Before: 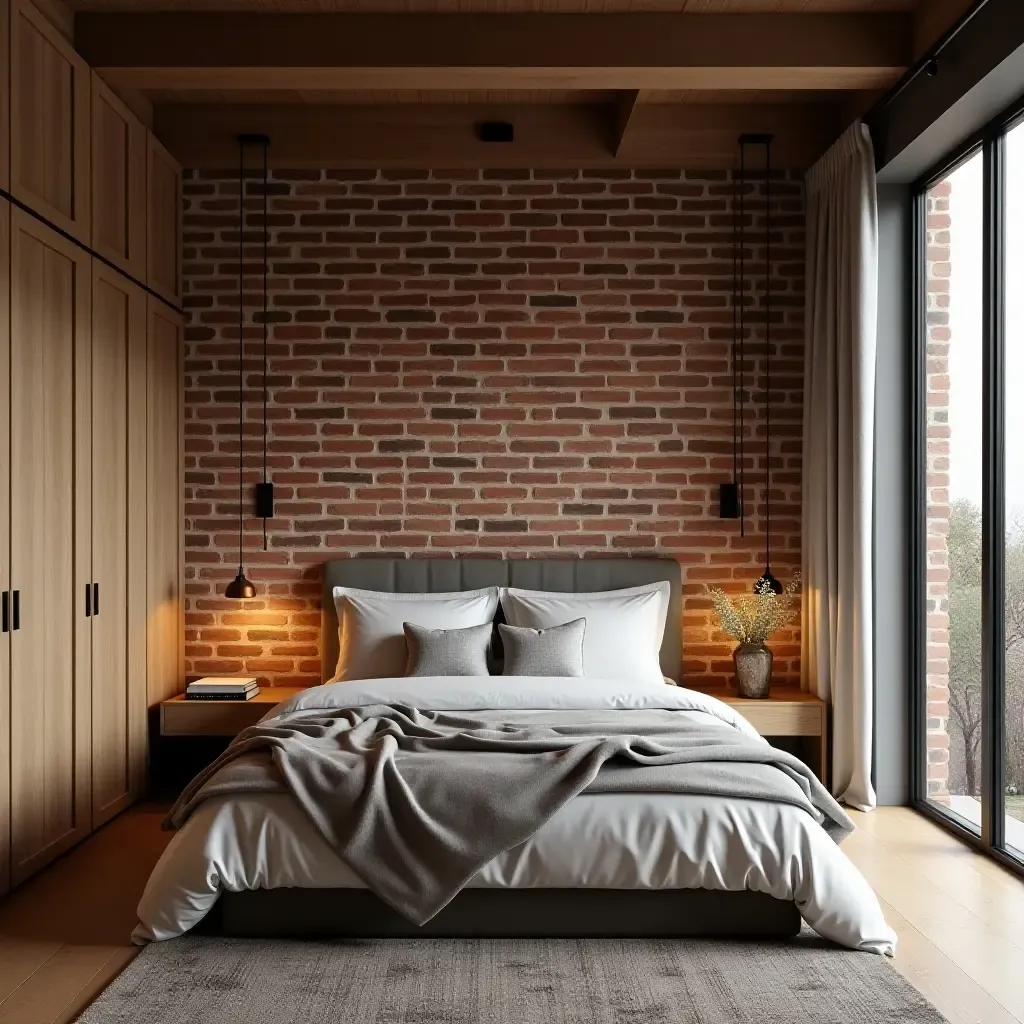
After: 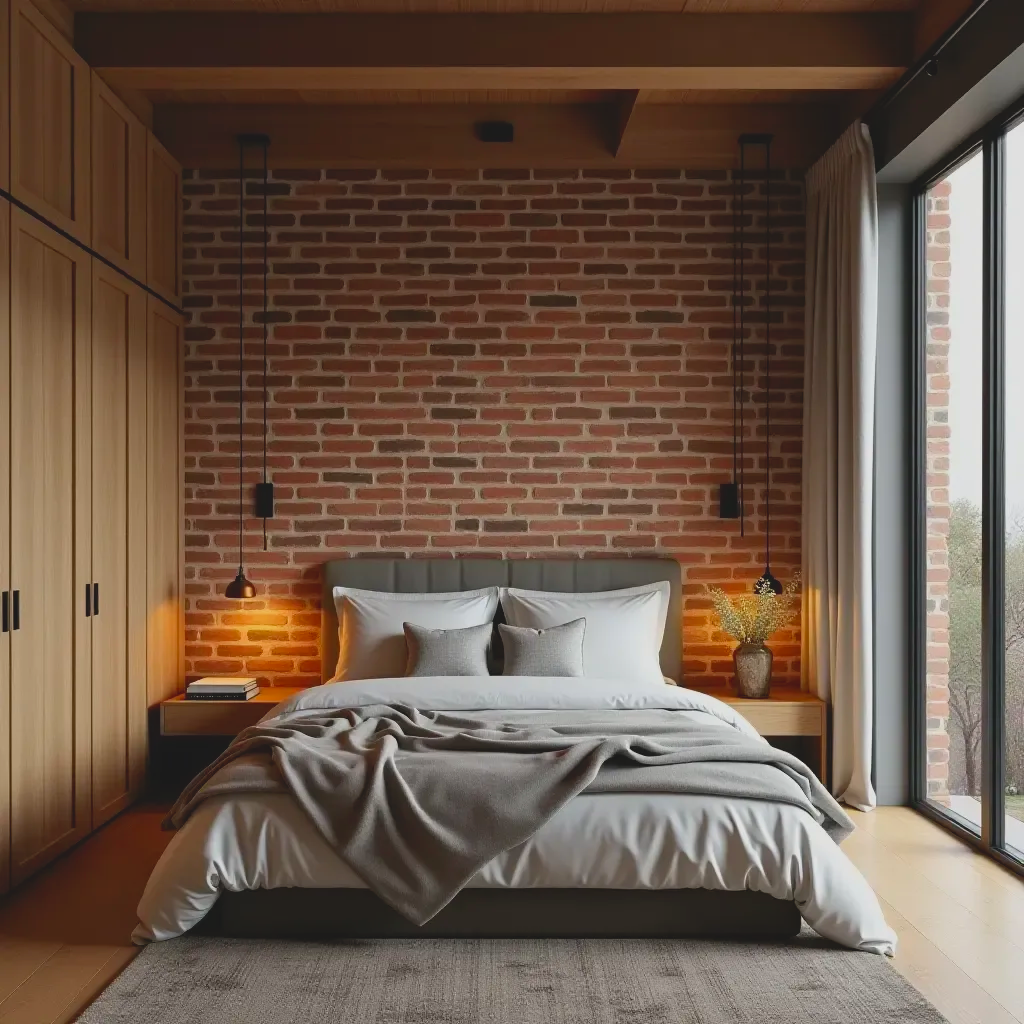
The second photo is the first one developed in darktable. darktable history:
exposure: exposure -0.041 EV, compensate highlight preservation false
contrast brightness saturation: contrast -0.19, saturation 0.19
